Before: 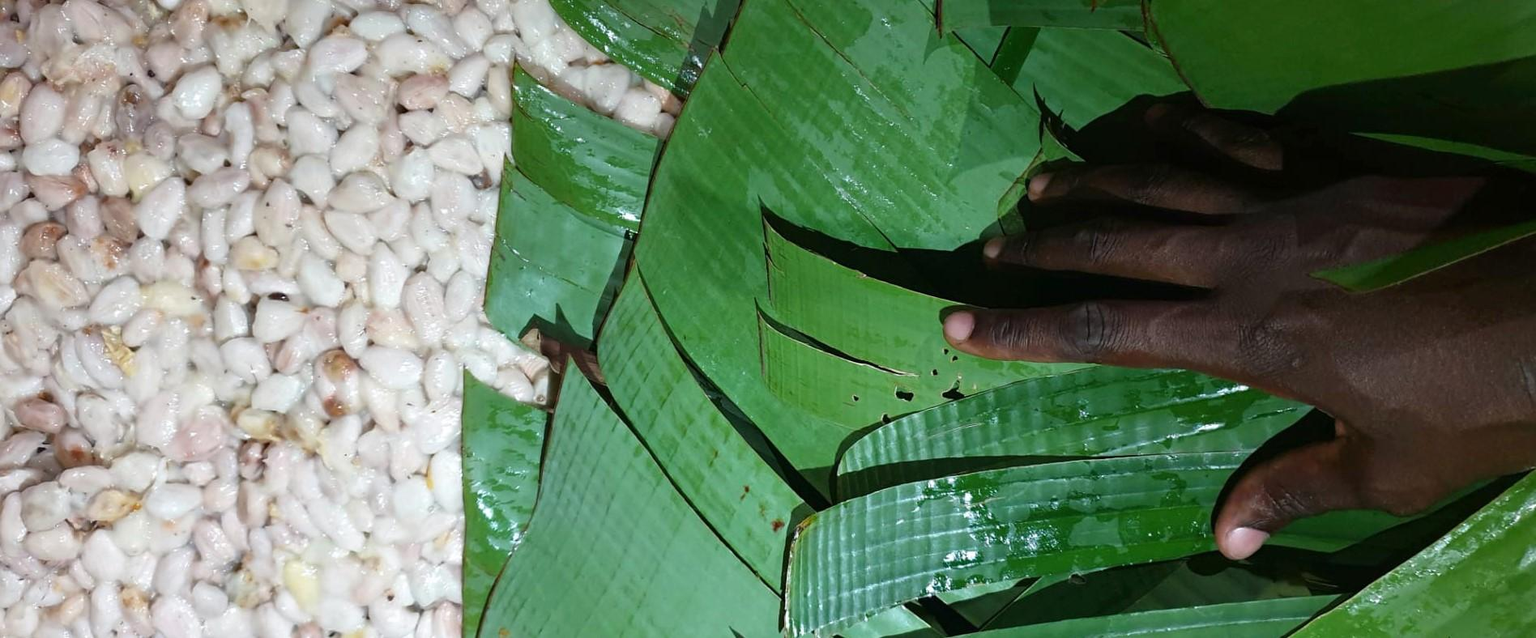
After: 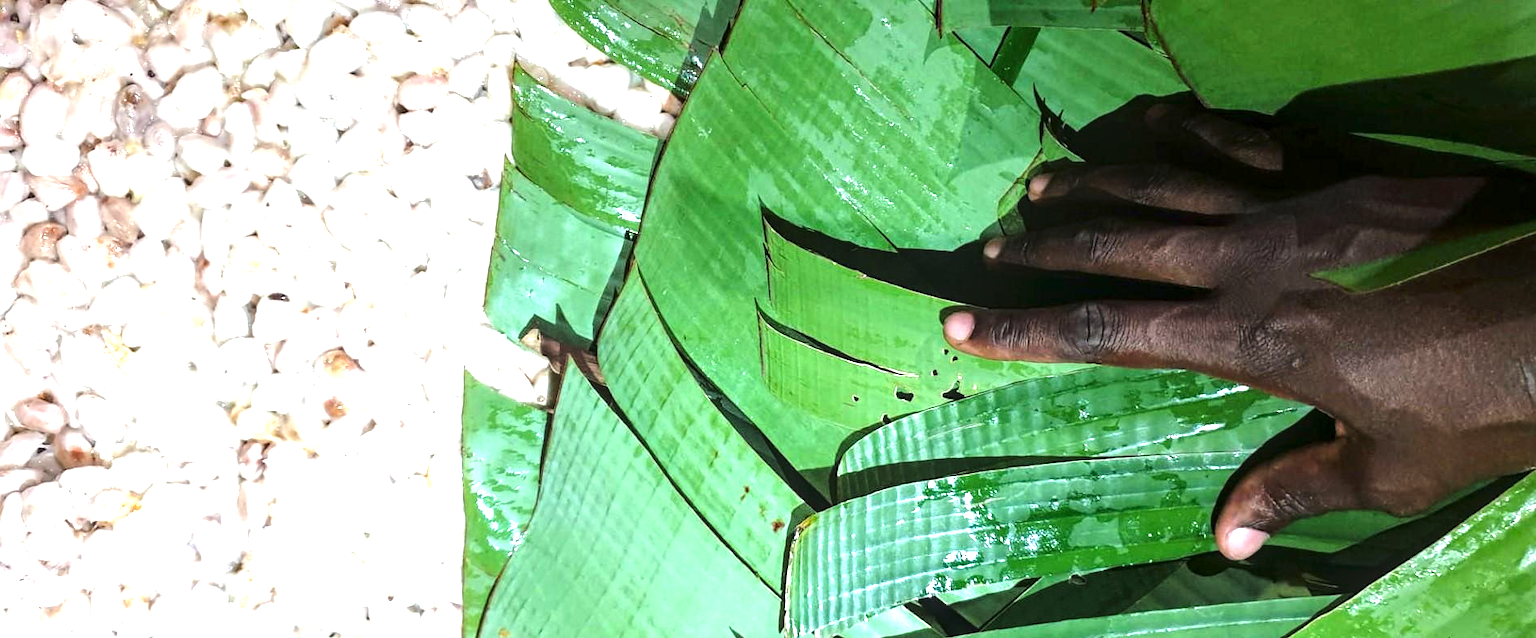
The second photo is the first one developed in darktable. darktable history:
exposure: black level correction 0, exposure 1.47 EV, compensate highlight preservation false
tone curve: curves: ch0 [(0, 0) (0.003, 0.002) (0.011, 0.009) (0.025, 0.02) (0.044, 0.034) (0.069, 0.046) (0.1, 0.062) (0.136, 0.083) (0.177, 0.119) (0.224, 0.162) (0.277, 0.216) (0.335, 0.282) (0.399, 0.365) (0.468, 0.457) (0.543, 0.541) (0.623, 0.624) (0.709, 0.713) (0.801, 0.797) (0.898, 0.889) (1, 1)], color space Lab, linked channels, preserve colors none
local contrast: on, module defaults
